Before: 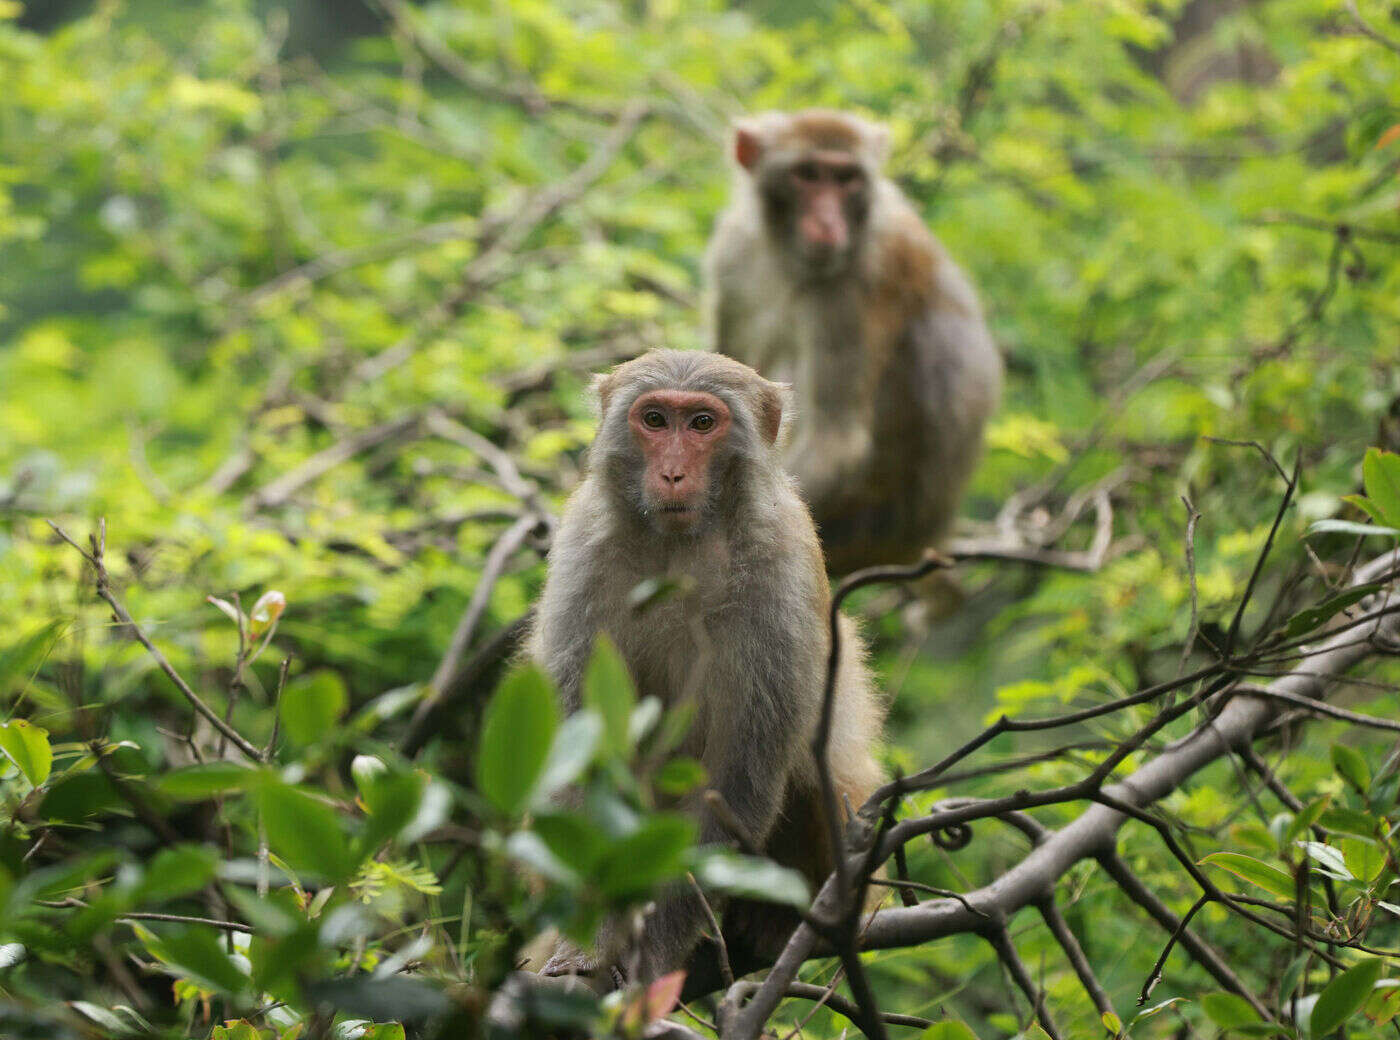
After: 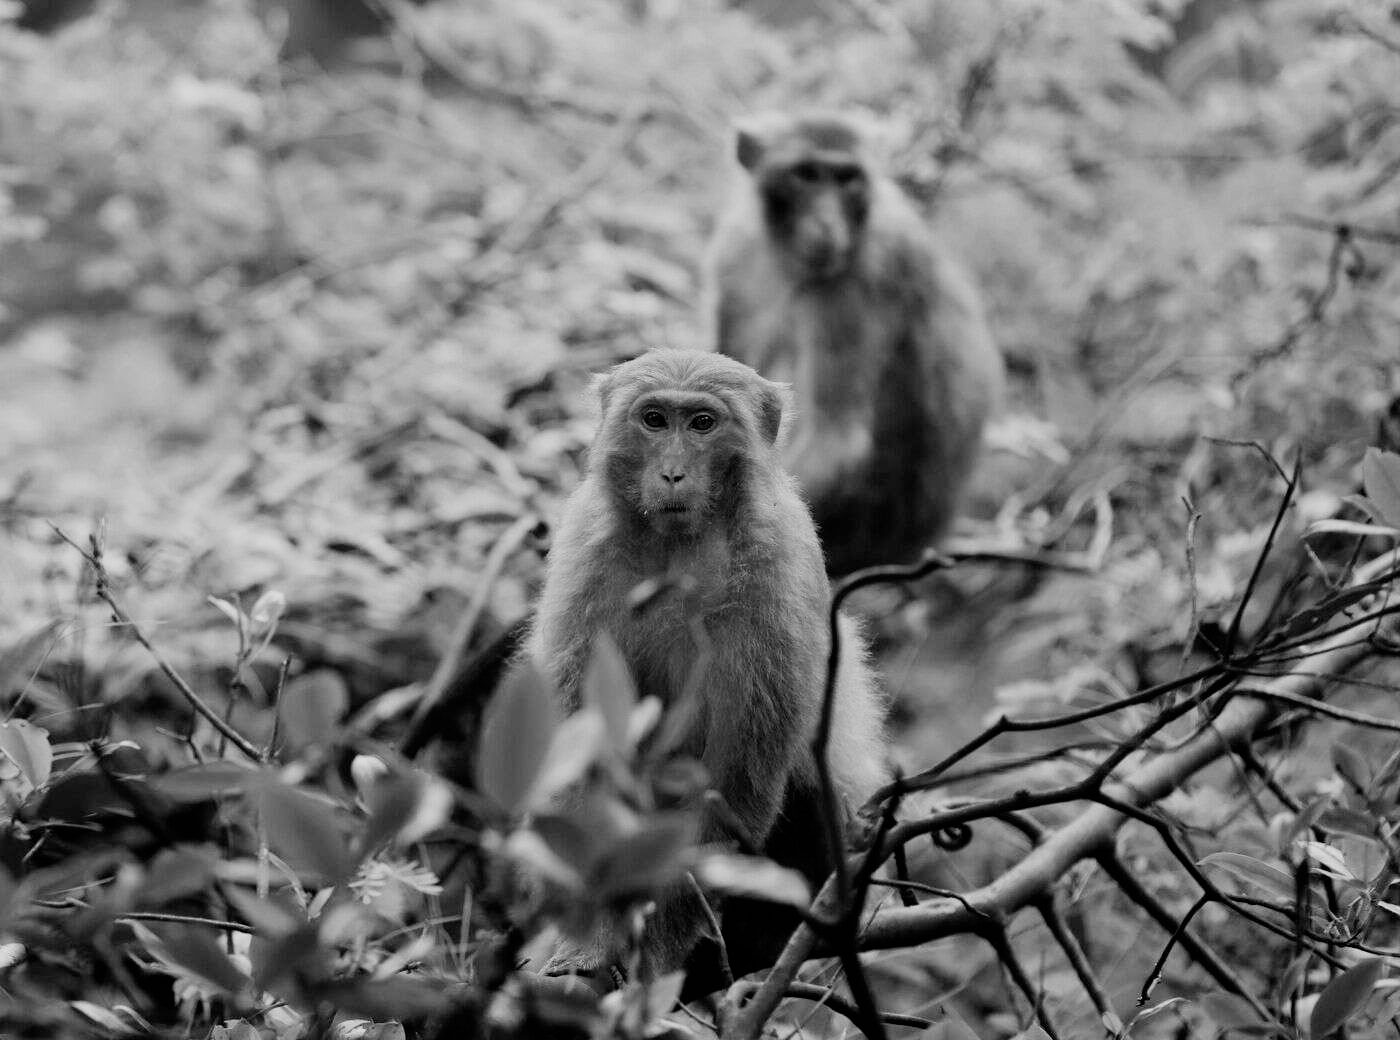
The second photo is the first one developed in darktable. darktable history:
filmic rgb: black relative exposure -5.14 EV, white relative exposure 3.51 EV, hardness 3.18, contrast 1.184, highlights saturation mix -49.37%, add noise in highlights 0.001, preserve chrominance no, color science v3 (2019), use custom middle-gray values true, contrast in highlights soft
